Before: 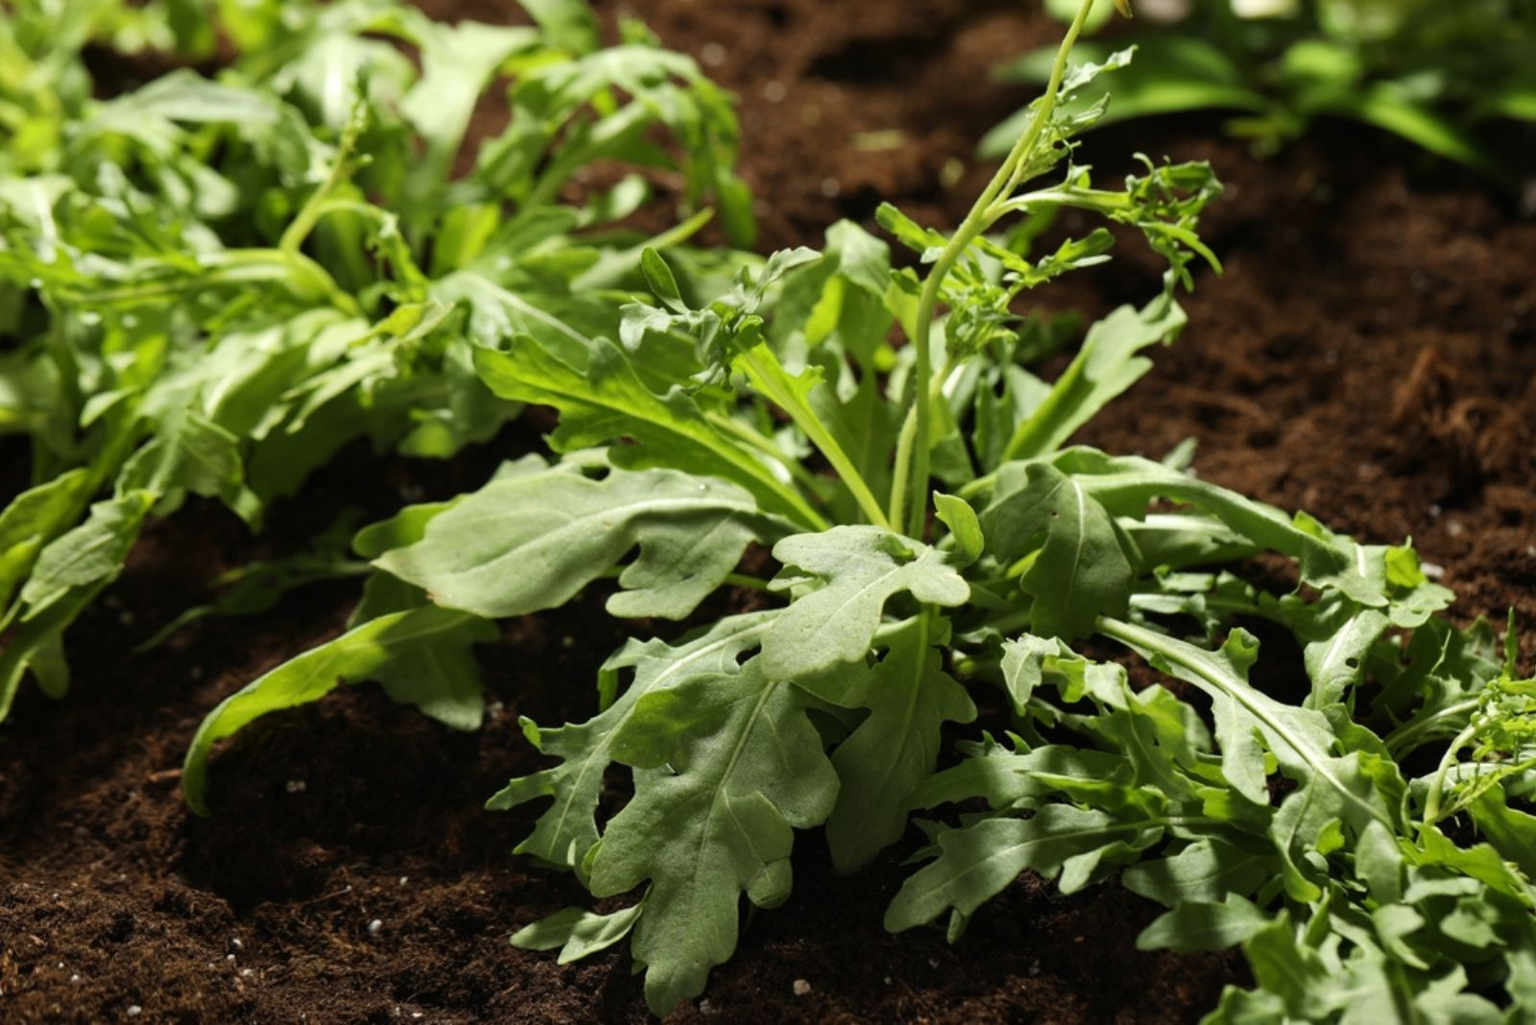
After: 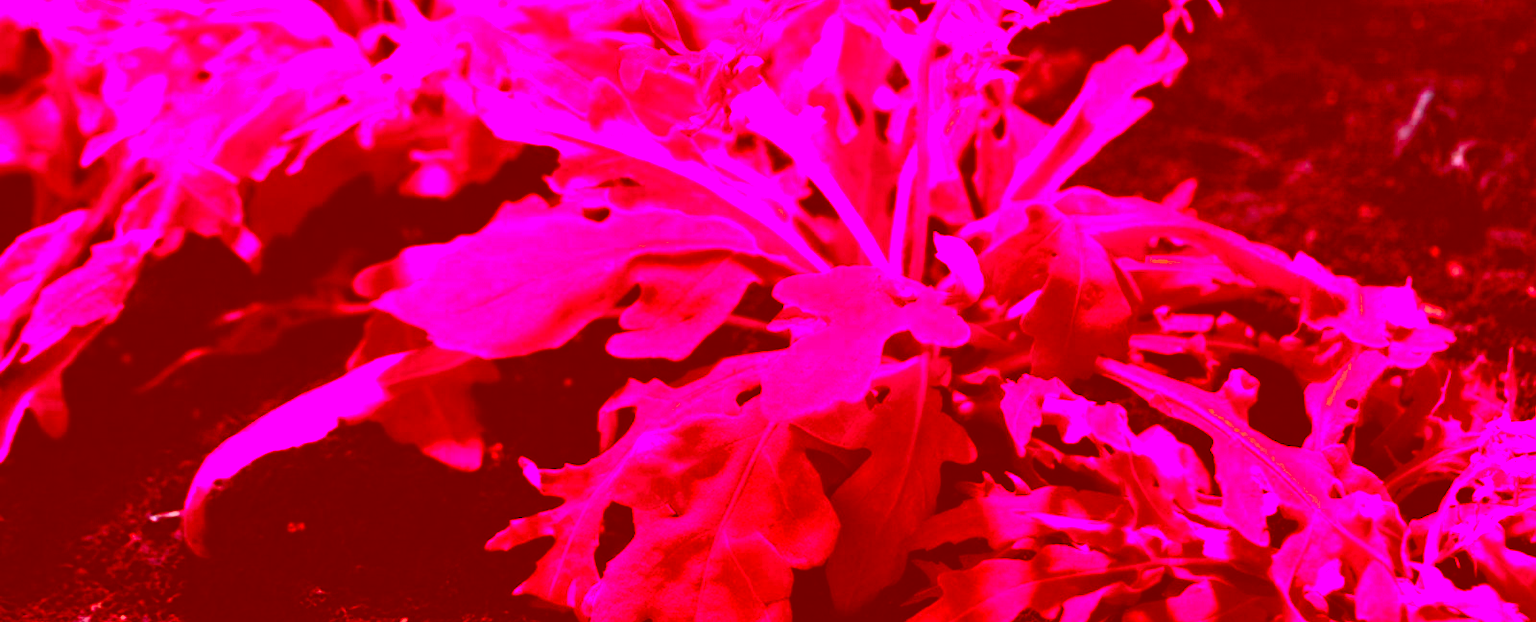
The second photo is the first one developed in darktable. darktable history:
crop and rotate: top 25.357%, bottom 13.942%
tone equalizer: -8 EV -0.75 EV, -7 EV -0.7 EV, -6 EV -0.6 EV, -5 EV -0.4 EV, -3 EV 0.4 EV, -2 EV 0.6 EV, -1 EV 0.7 EV, +0 EV 0.75 EV, edges refinement/feathering 500, mask exposure compensation -1.57 EV, preserve details no
color correction: highlights a* -39.68, highlights b* -40, shadows a* -40, shadows b* -40, saturation -3
shadows and highlights: low approximation 0.01, soften with gaussian
